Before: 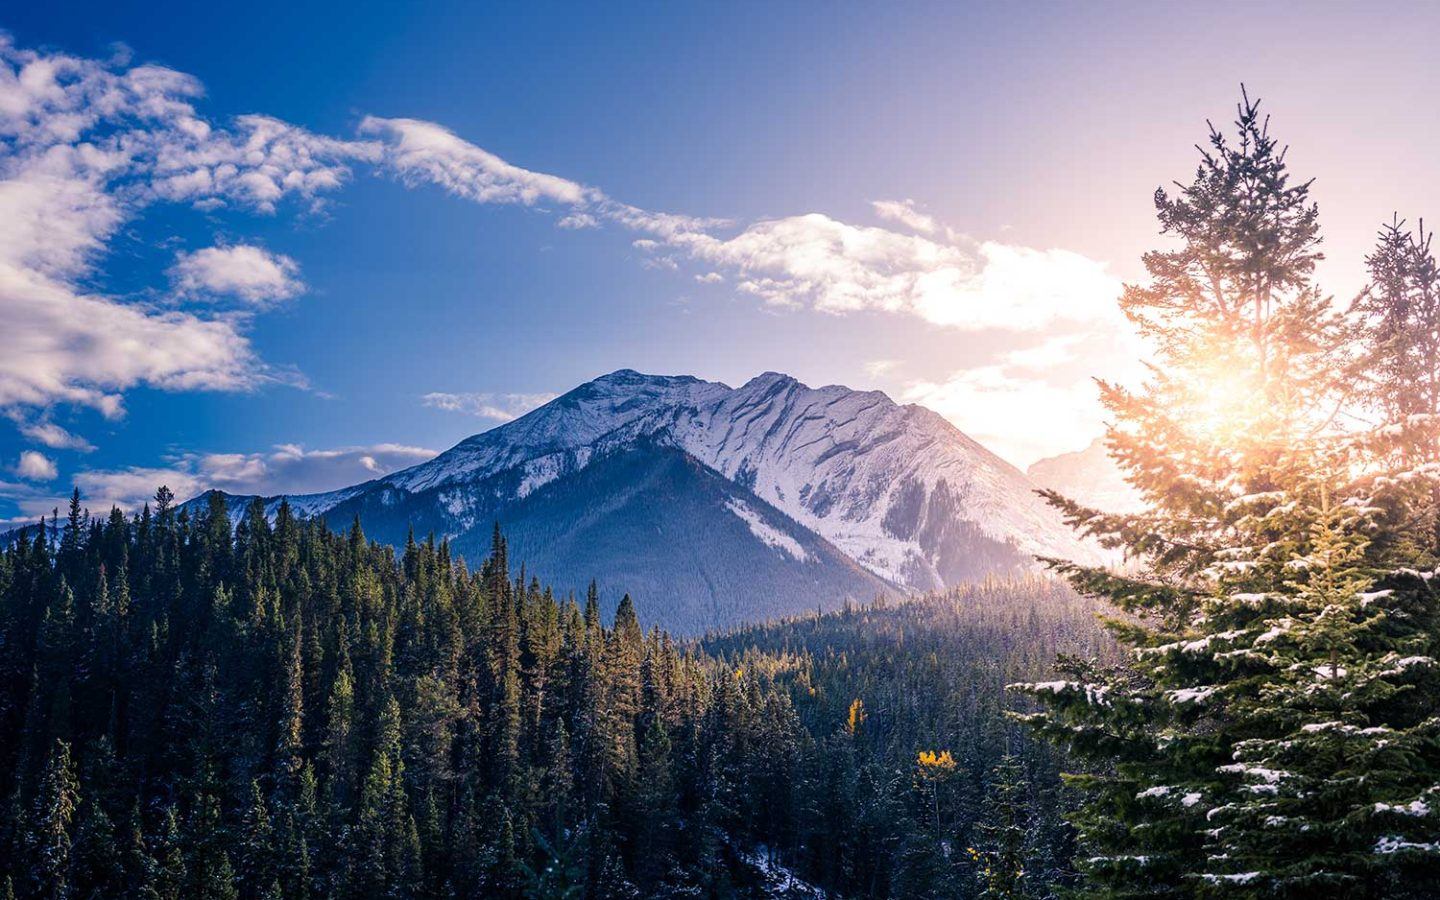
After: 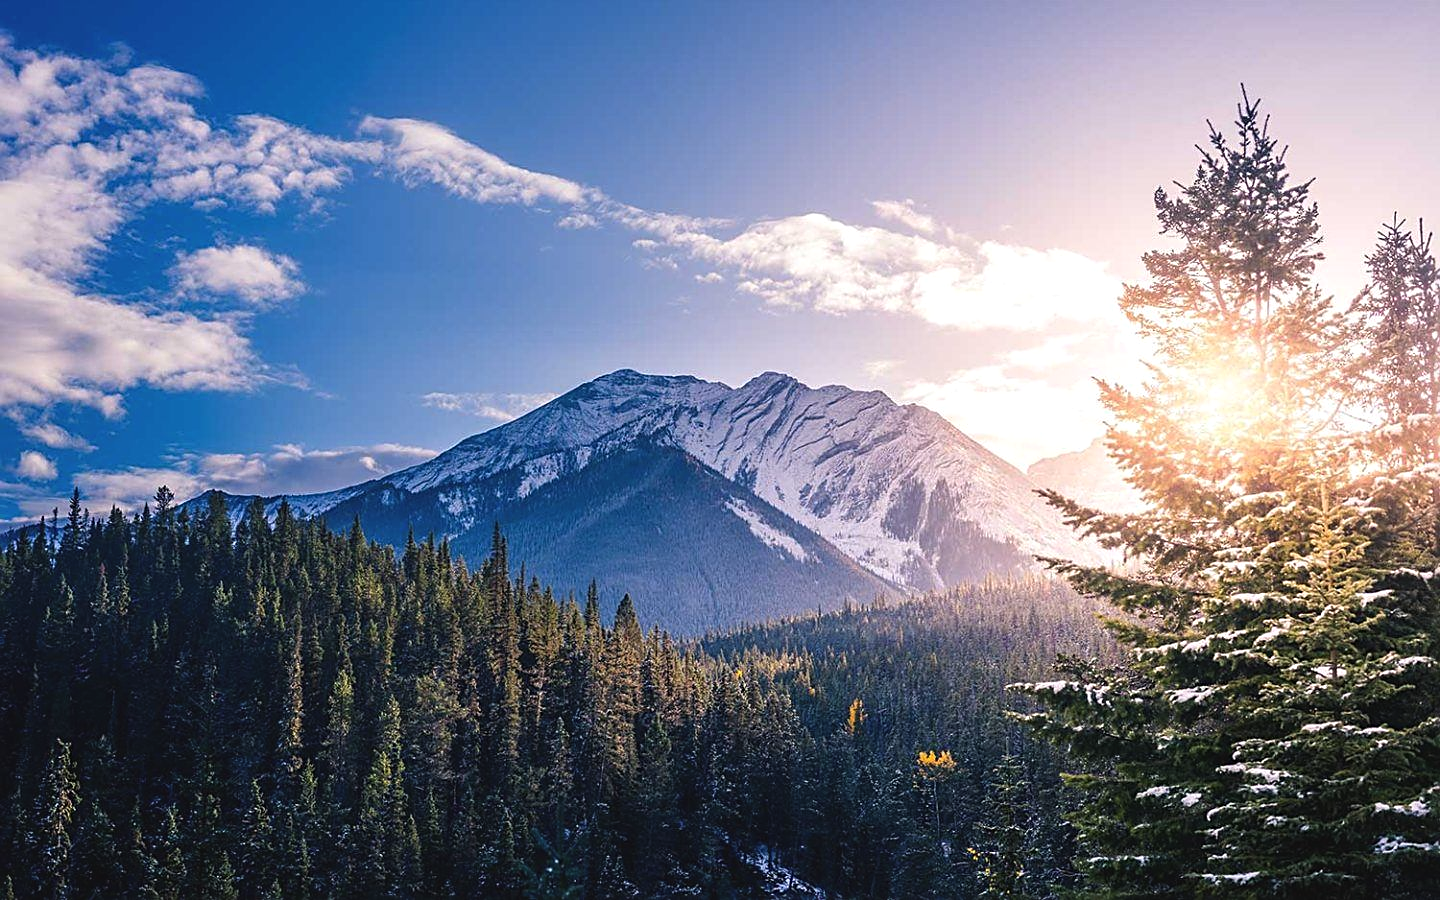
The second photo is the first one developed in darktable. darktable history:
sharpen: on, module defaults
exposure: black level correction -0.005, exposure 0.054 EV, compensate highlight preservation false
